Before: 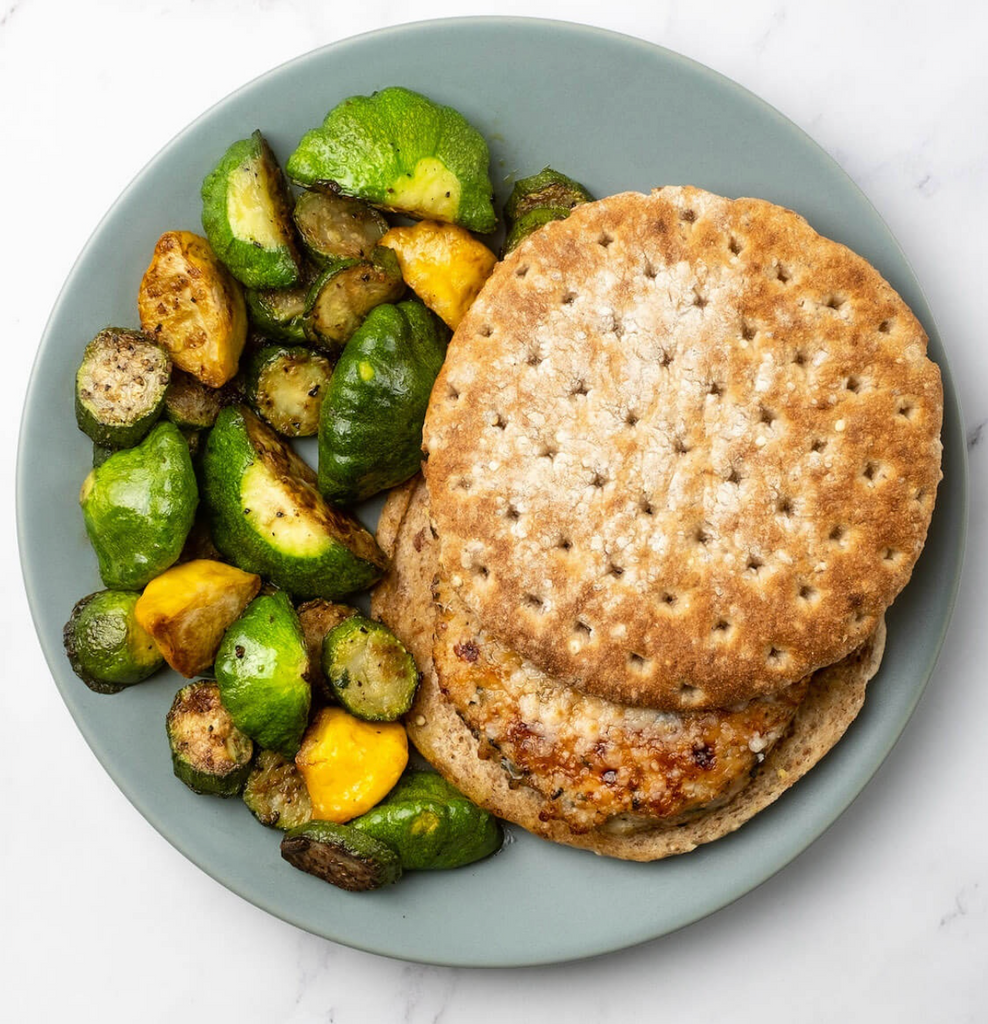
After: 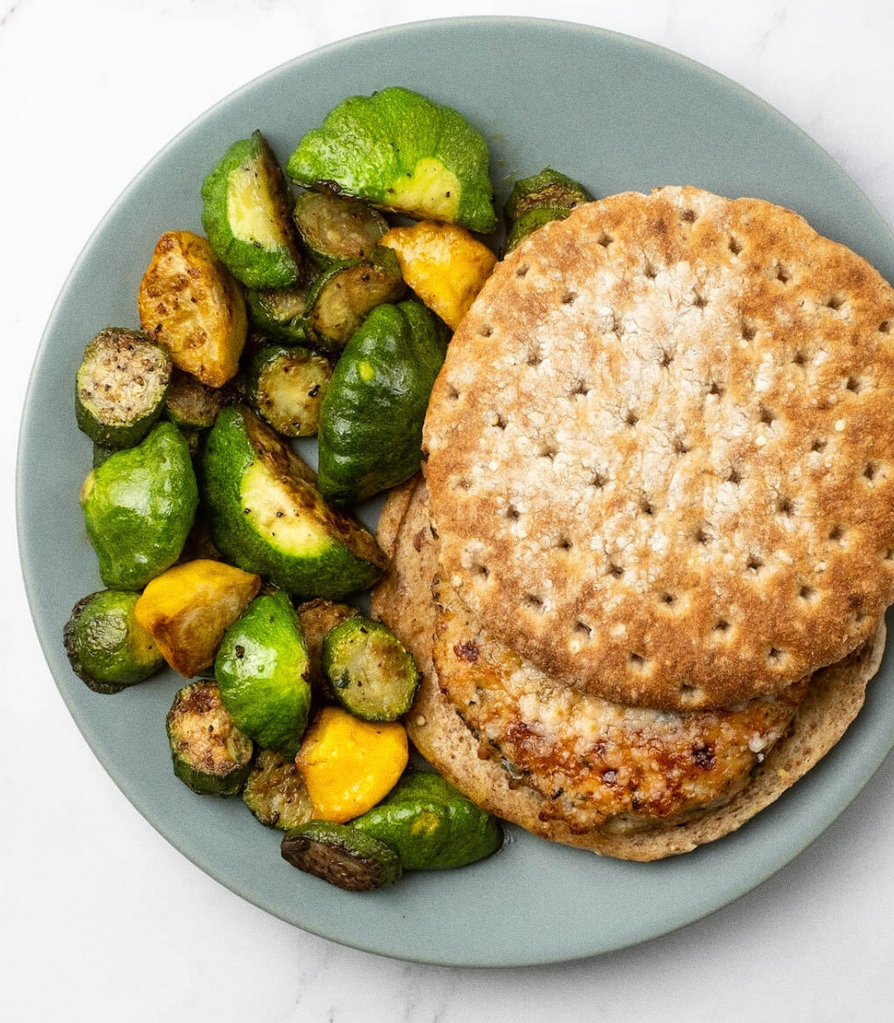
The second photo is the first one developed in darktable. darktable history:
grain: coarseness 0.09 ISO
crop: right 9.509%, bottom 0.031%
